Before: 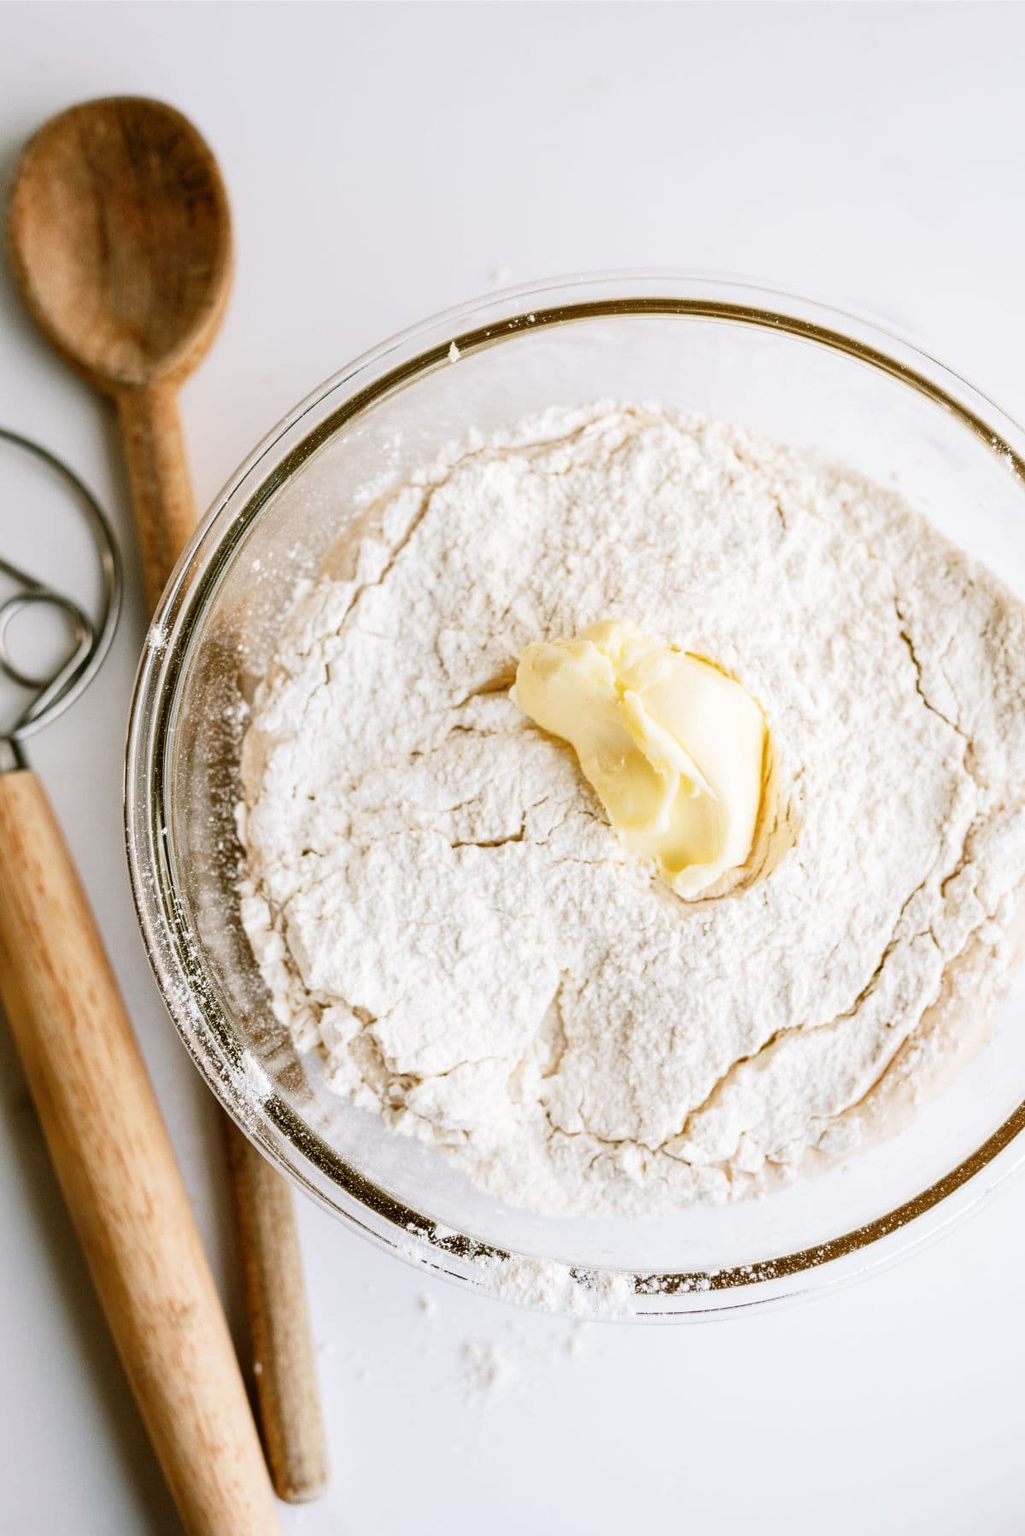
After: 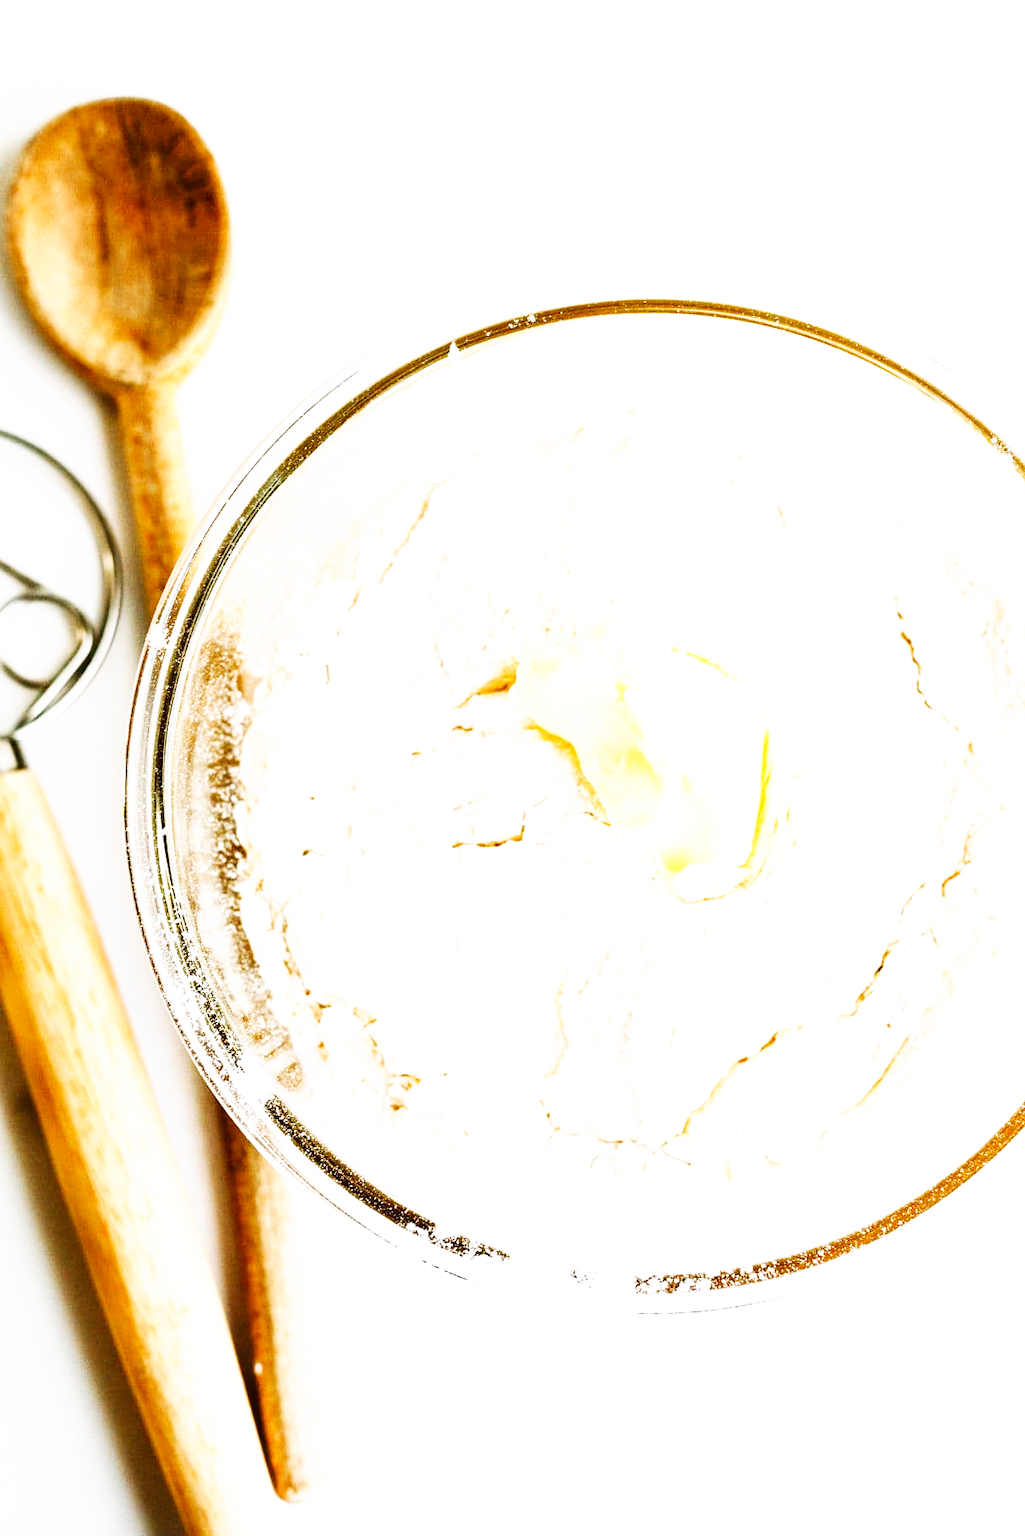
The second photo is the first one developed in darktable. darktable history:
exposure: exposure 0.639 EV, compensate exposure bias true, compensate highlight preservation false
base curve: curves: ch0 [(0, 0) (0.007, 0.004) (0.027, 0.03) (0.046, 0.07) (0.207, 0.54) (0.442, 0.872) (0.673, 0.972) (1, 1)], preserve colors none
